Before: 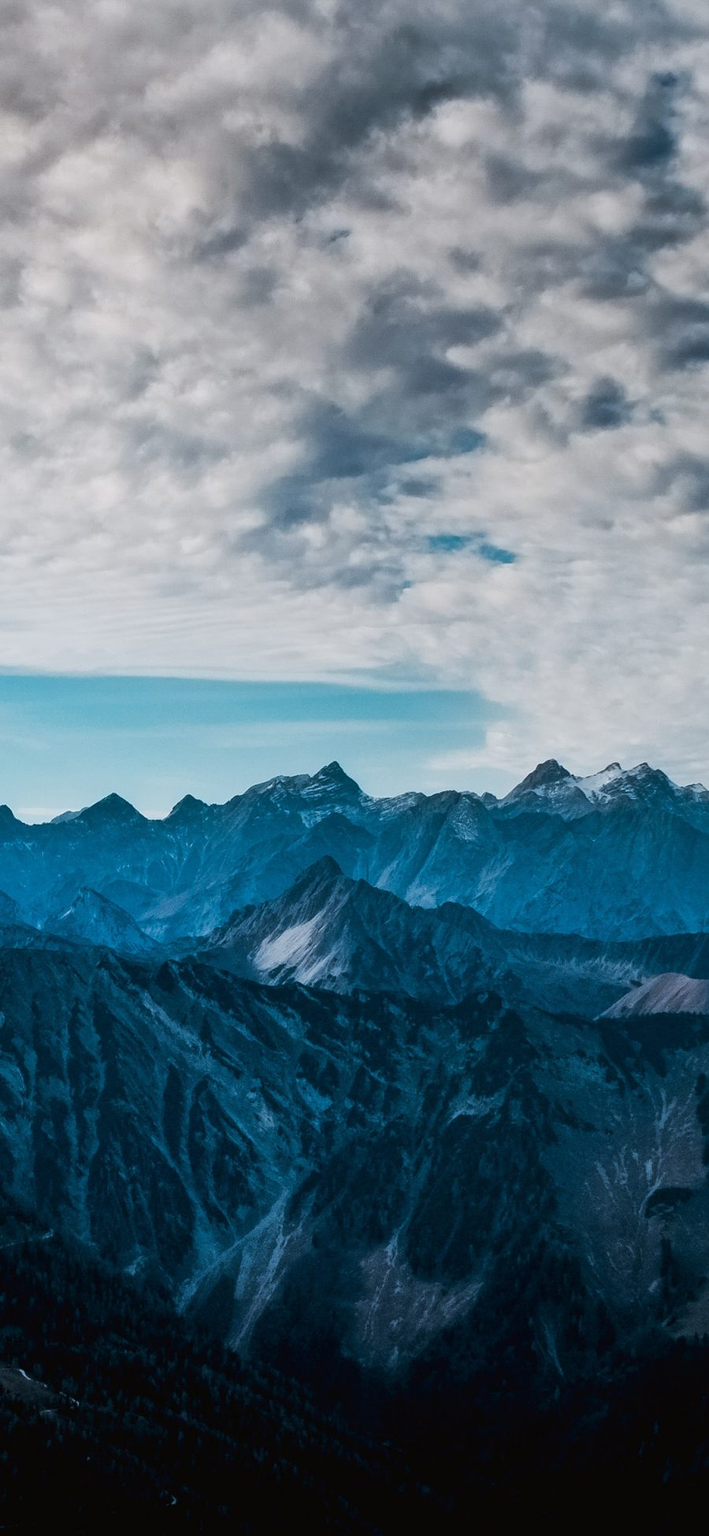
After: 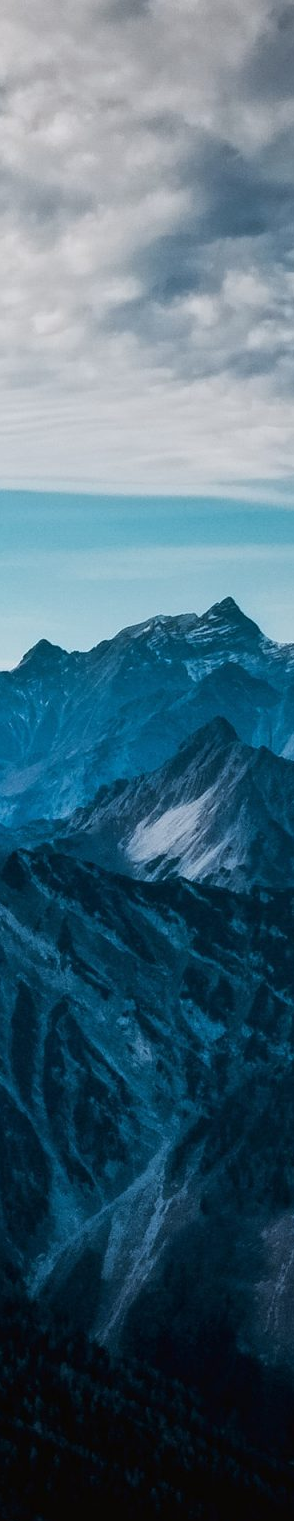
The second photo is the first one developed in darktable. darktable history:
crop and rotate: left 21.84%, top 18.94%, right 45.468%, bottom 2.982%
